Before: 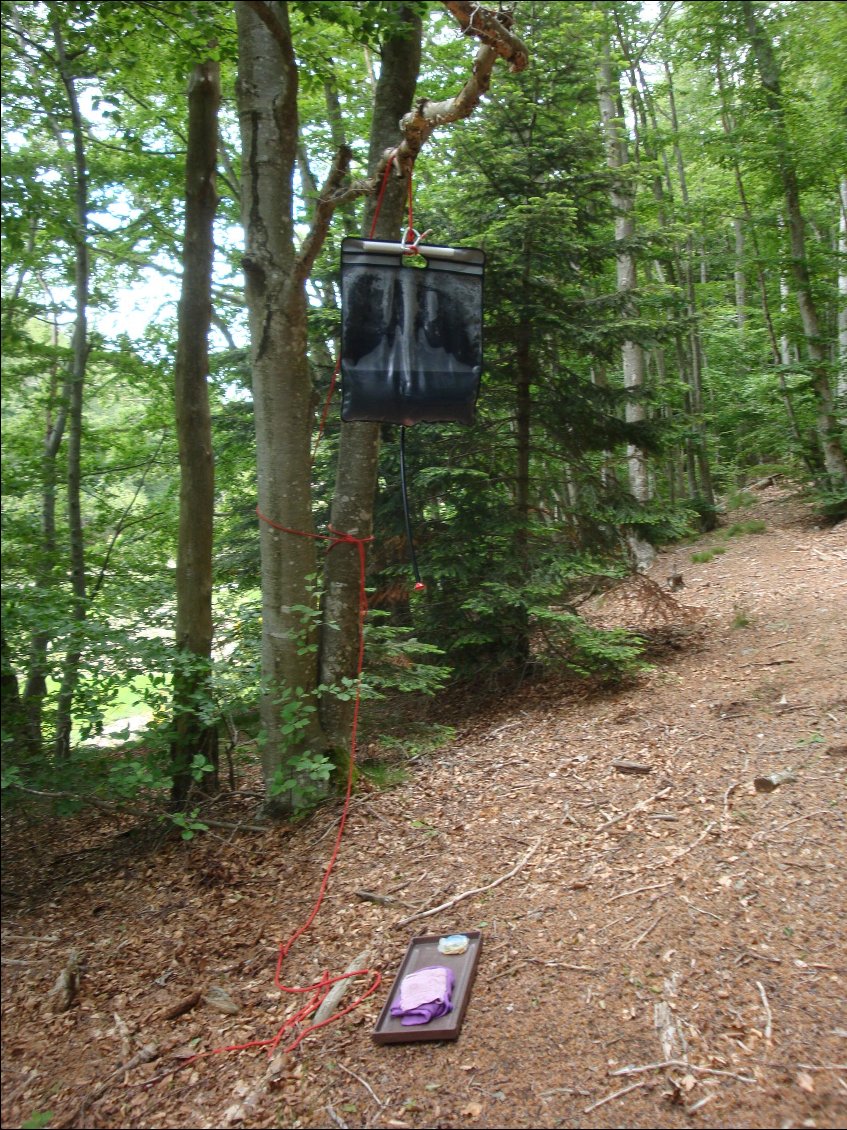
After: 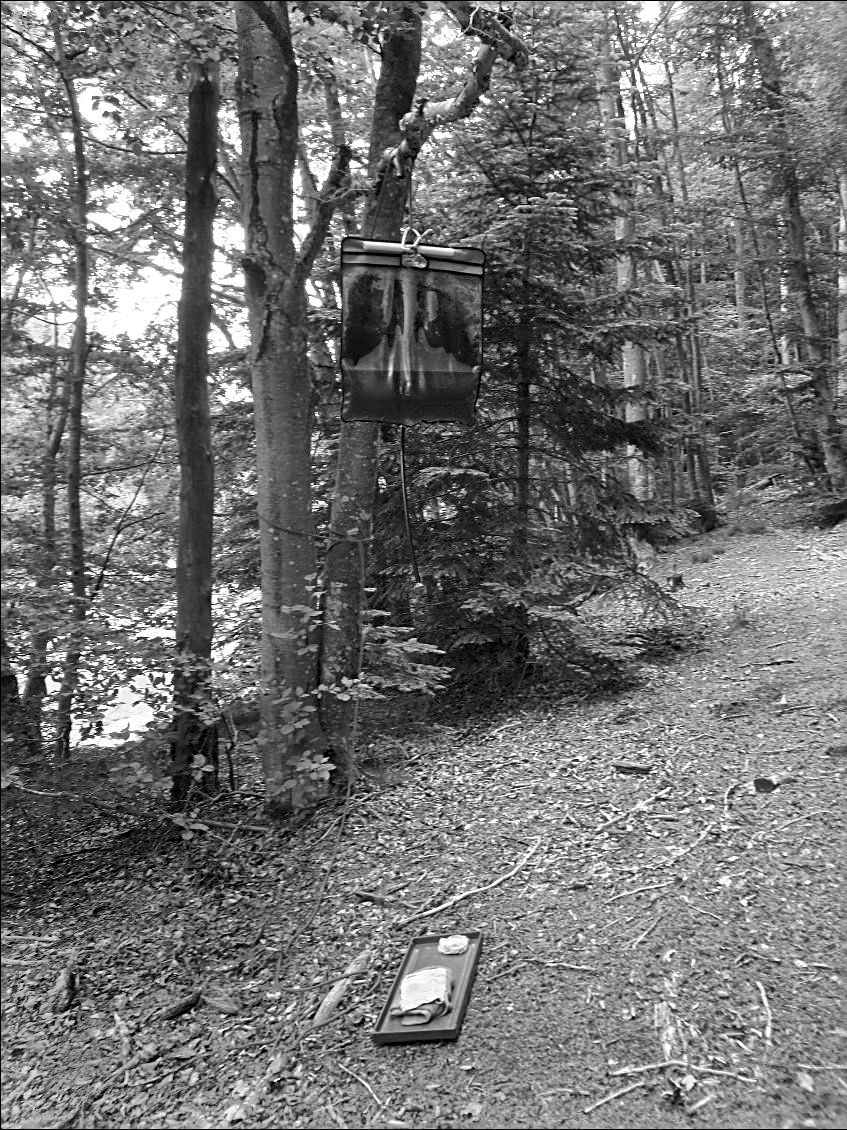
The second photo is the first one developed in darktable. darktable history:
sharpen: radius 2.536, amount 0.632
color correction: highlights a* -0.176, highlights b* -0.118
shadows and highlights: low approximation 0.01, soften with gaussian
exposure: black level correction 0.003, exposure 0.146 EV, compensate highlight preservation false
color balance rgb: perceptual saturation grading › global saturation 29.942%
color calibration: output gray [0.28, 0.41, 0.31, 0], illuminant as shot in camera, x 0.358, y 0.373, temperature 4628.91 K
